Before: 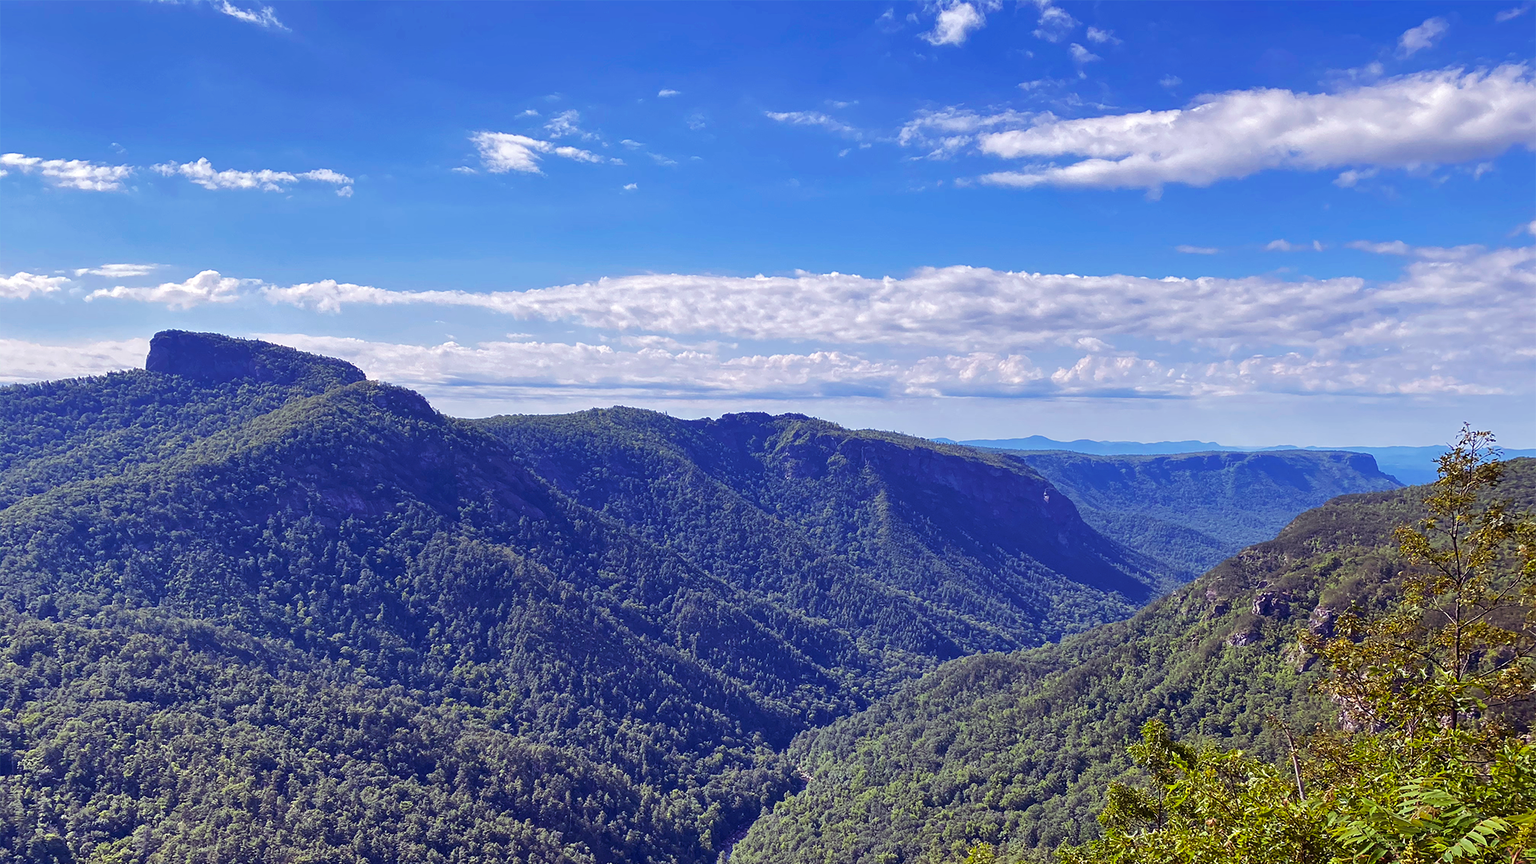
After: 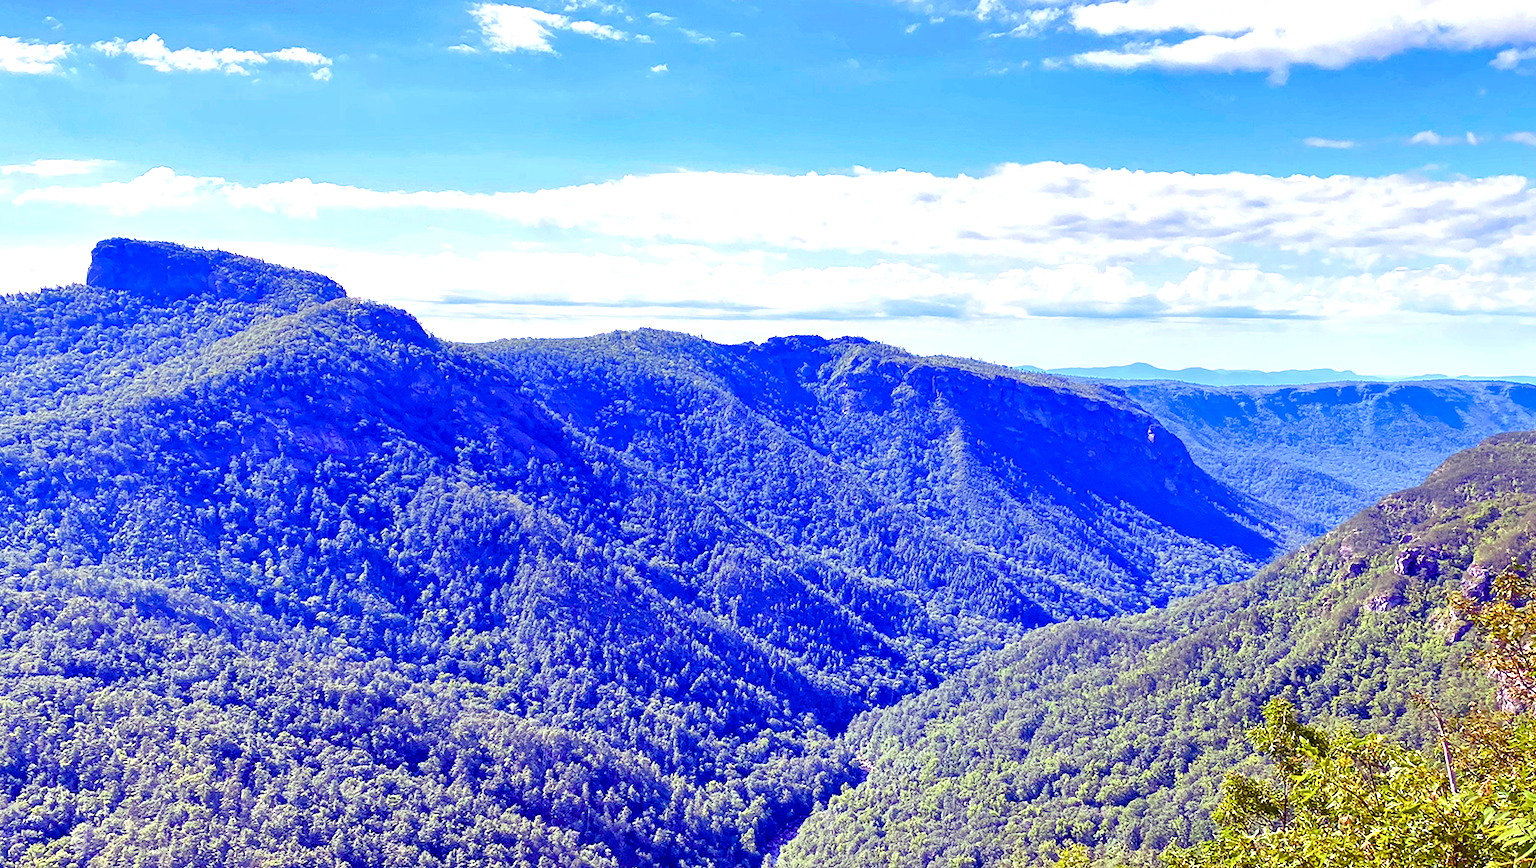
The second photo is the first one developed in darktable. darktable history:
color balance rgb: shadows lift › luminance -21.452%, shadows lift › chroma 6.693%, shadows lift › hue 267.93°, perceptual saturation grading › global saturation 44.085%, perceptual saturation grading › highlights -50.496%, perceptual saturation grading › shadows 31.064%, contrast -19.907%
crop and rotate: left 4.762%, top 14.986%, right 10.649%
shadows and highlights: shadows 34.09, highlights -34.99, soften with gaussian
exposure: black level correction 0.001, exposure 1.648 EV, compensate highlight preservation false
